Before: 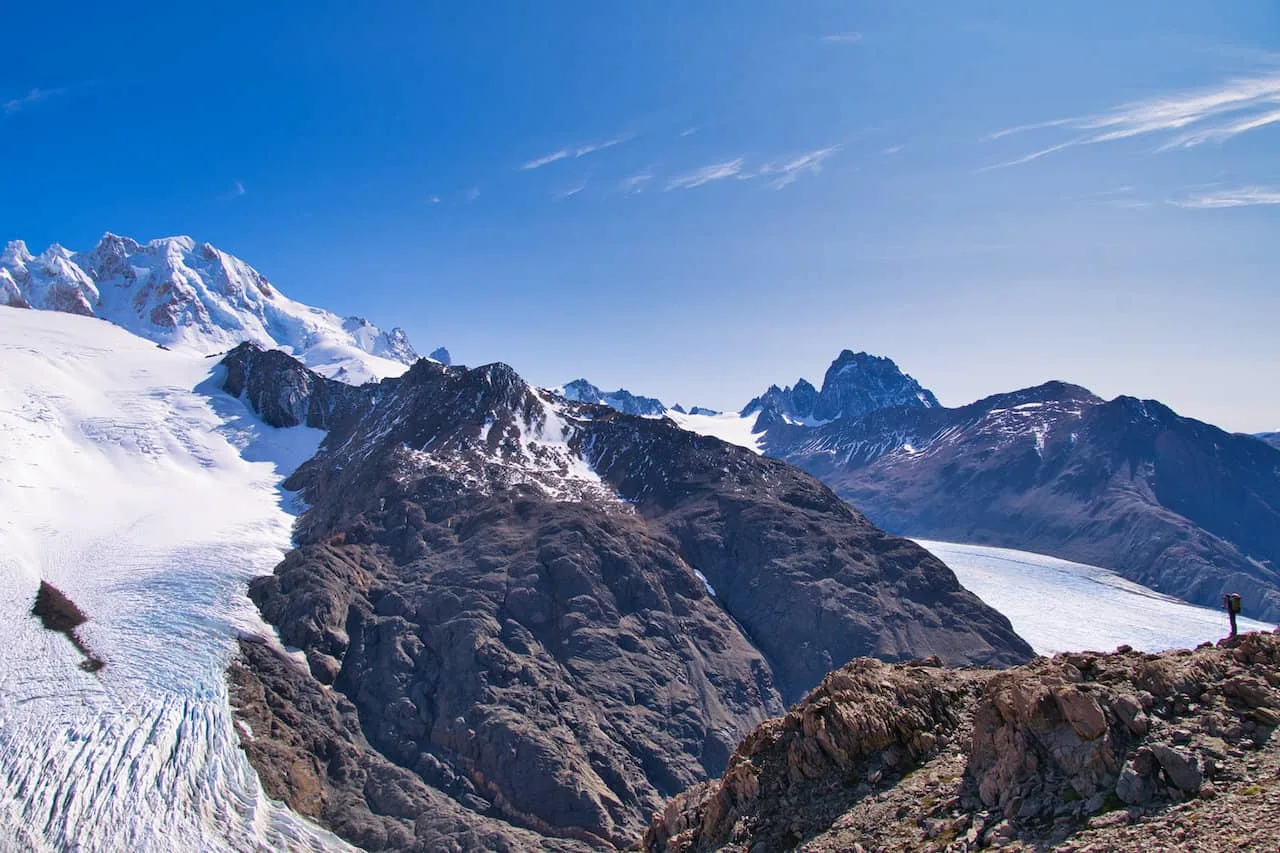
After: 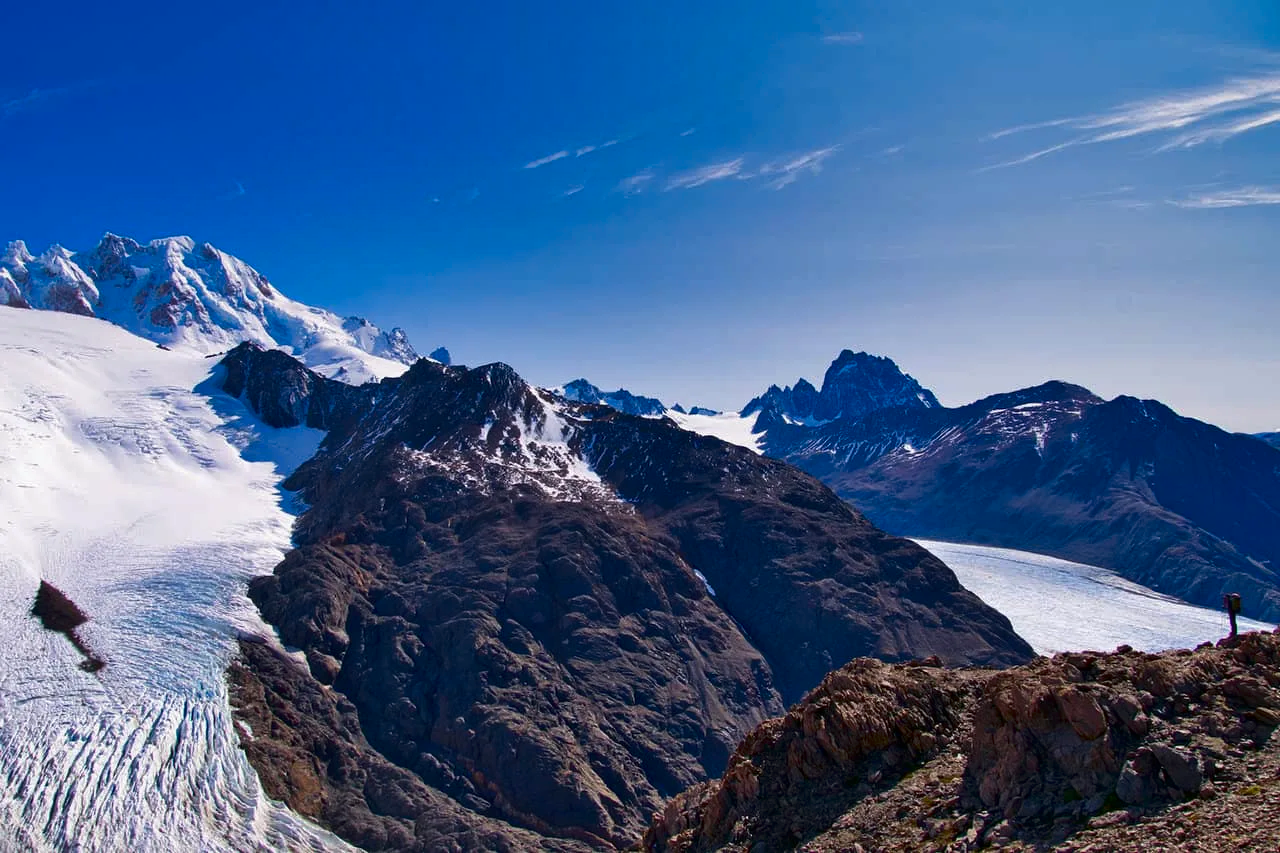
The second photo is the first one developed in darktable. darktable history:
contrast brightness saturation: brightness -0.254, saturation 0.201
